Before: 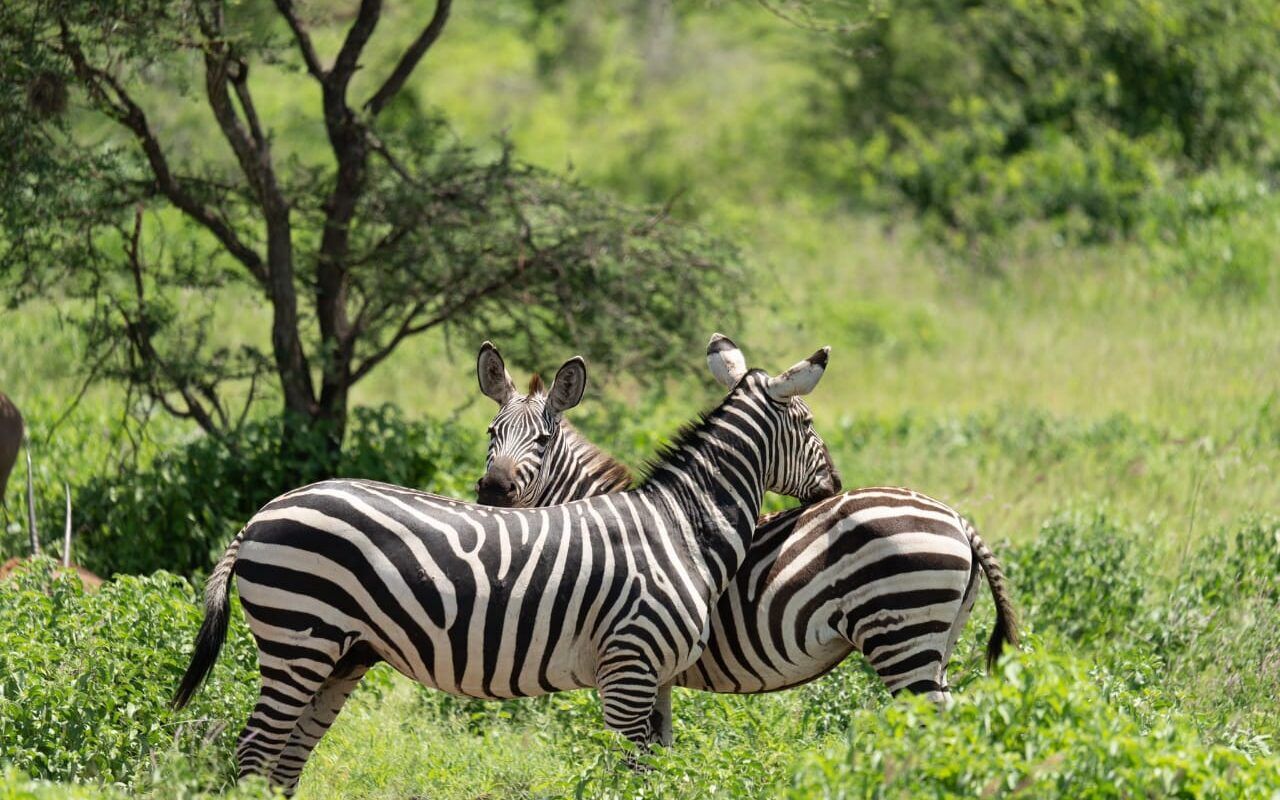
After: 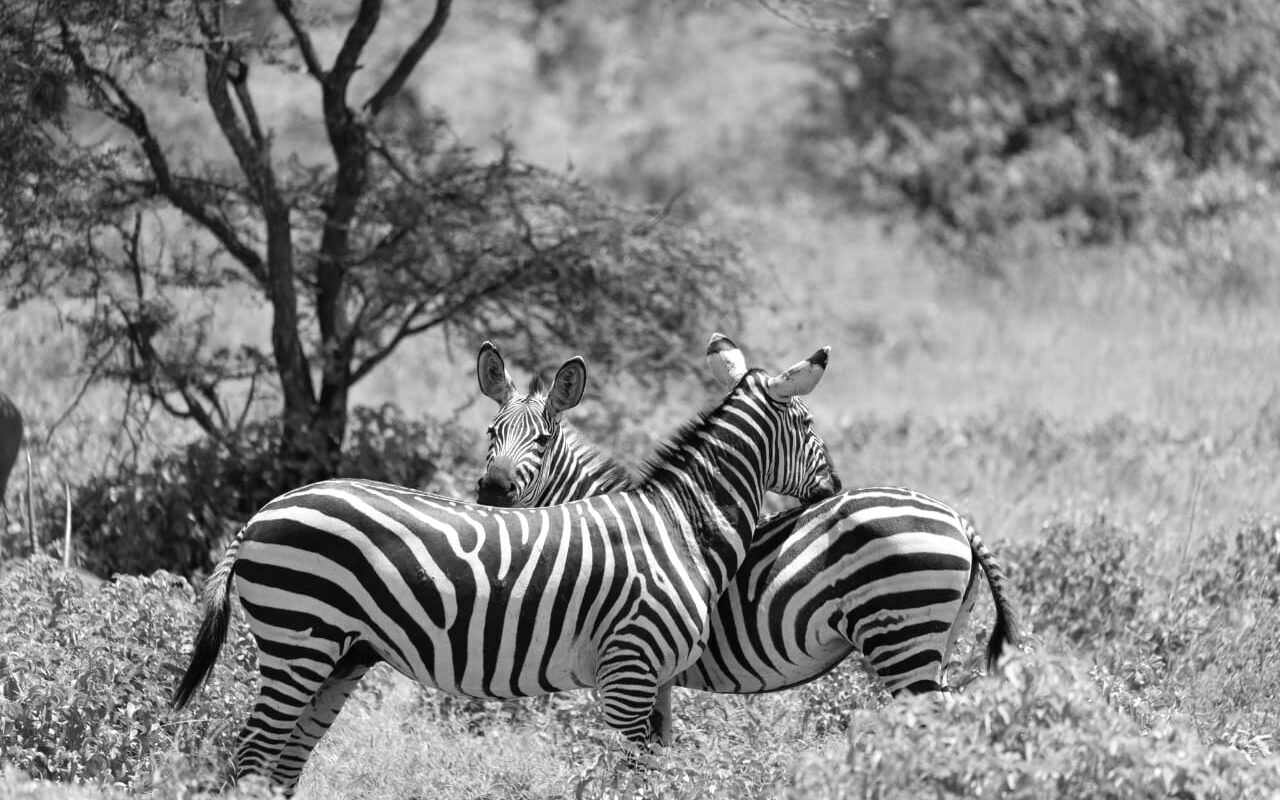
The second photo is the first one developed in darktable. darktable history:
color zones: curves: ch1 [(0, -0.394) (0.143, -0.394) (0.286, -0.394) (0.429, -0.392) (0.571, -0.391) (0.714, -0.391) (0.857, -0.391) (1, -0.394)]
exposure: exposure 0.161 EV, compensate highlight preservation false
